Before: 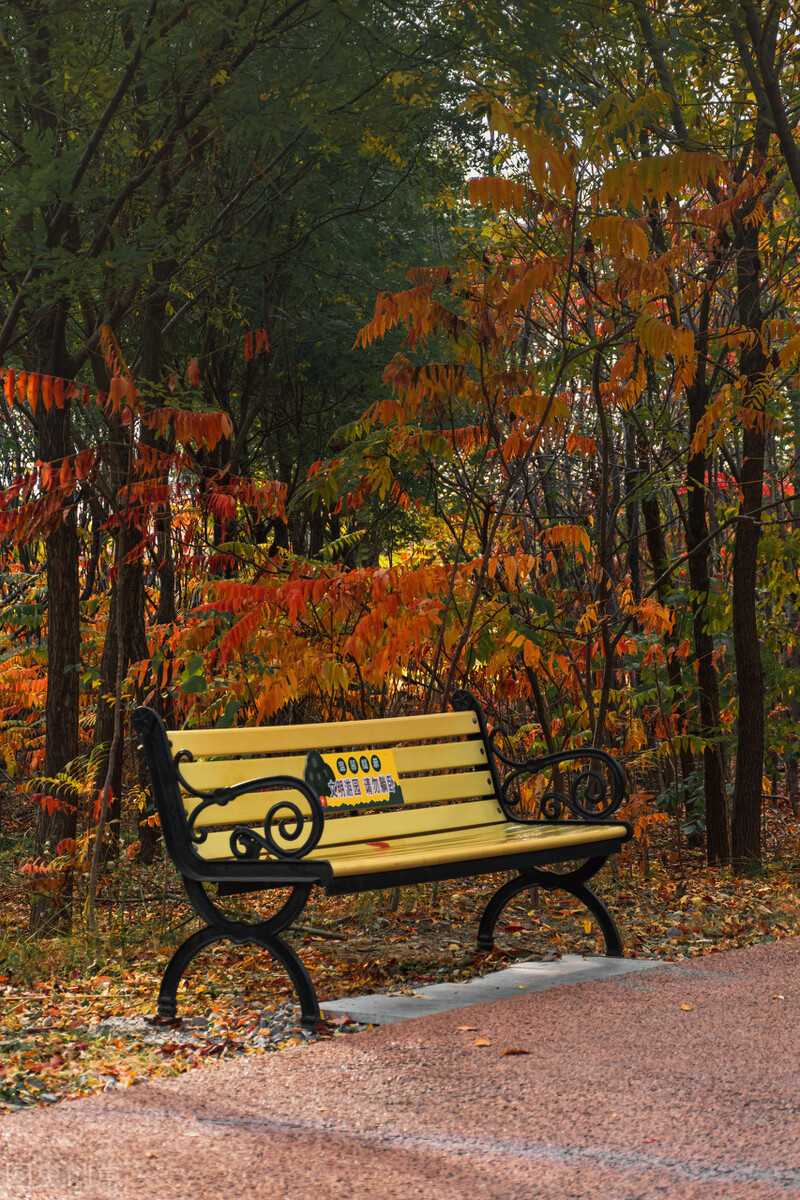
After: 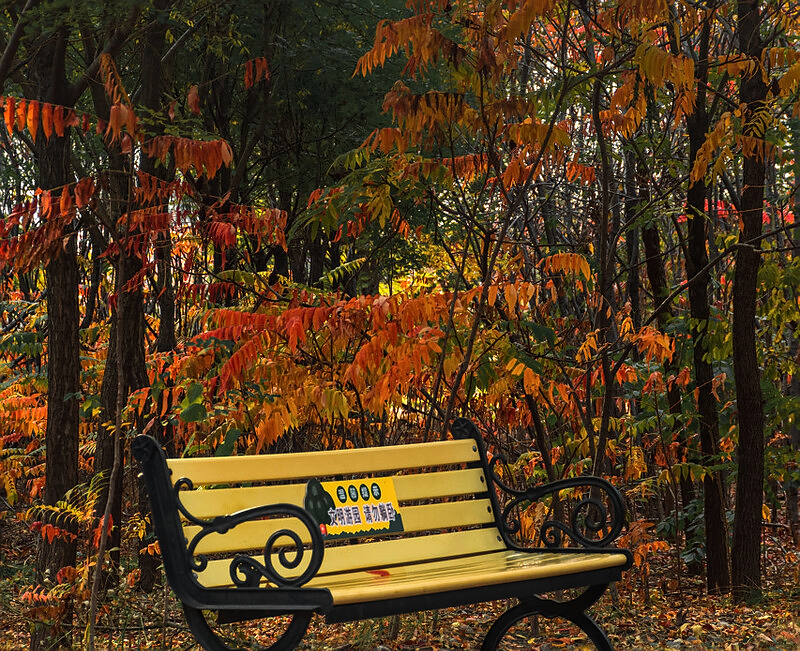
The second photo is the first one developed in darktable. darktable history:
sharpen: radius 0.984, amount 0.606
tone equalizer: -8 EV -0.395 EV, -7 EV -0.383 EV, -6 EV -0.364 EV, -5 EV -0.251 EV, -3 EV 0.208 EV, -2 EV 0.306 EV, -1 EV 0.399 EV, +0 EV 0.414 EV, edges refinement/feathering 500, mask exposure compensation -1.57 EV, preserve details no
local contrast: detail 110%
crop and rotate: top 22.722%, bottom 22.993%
